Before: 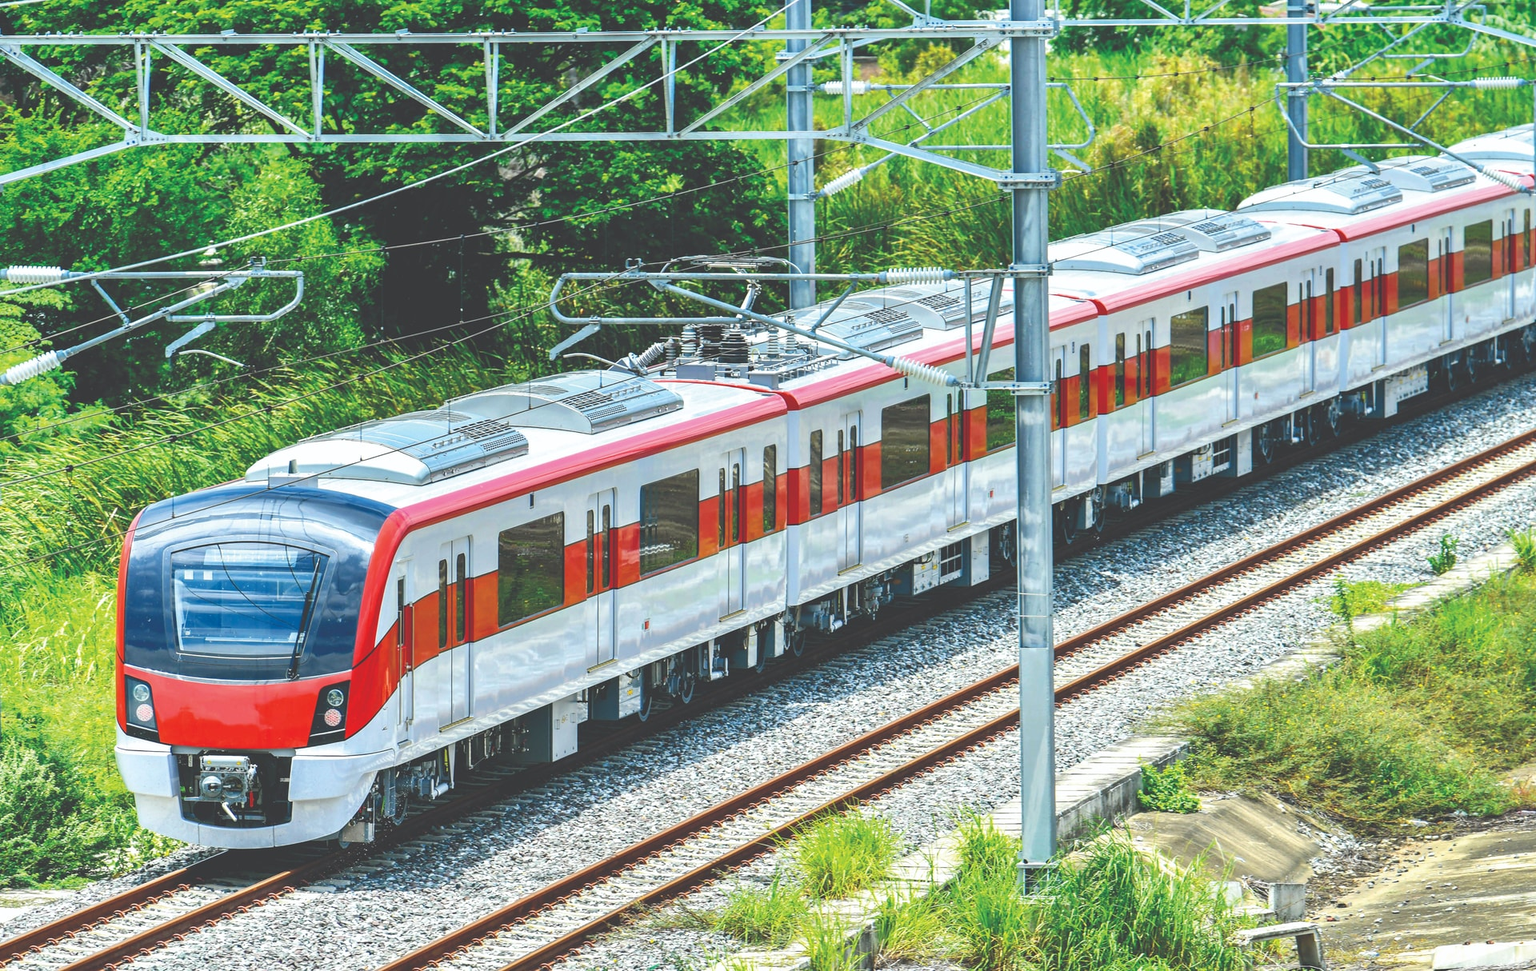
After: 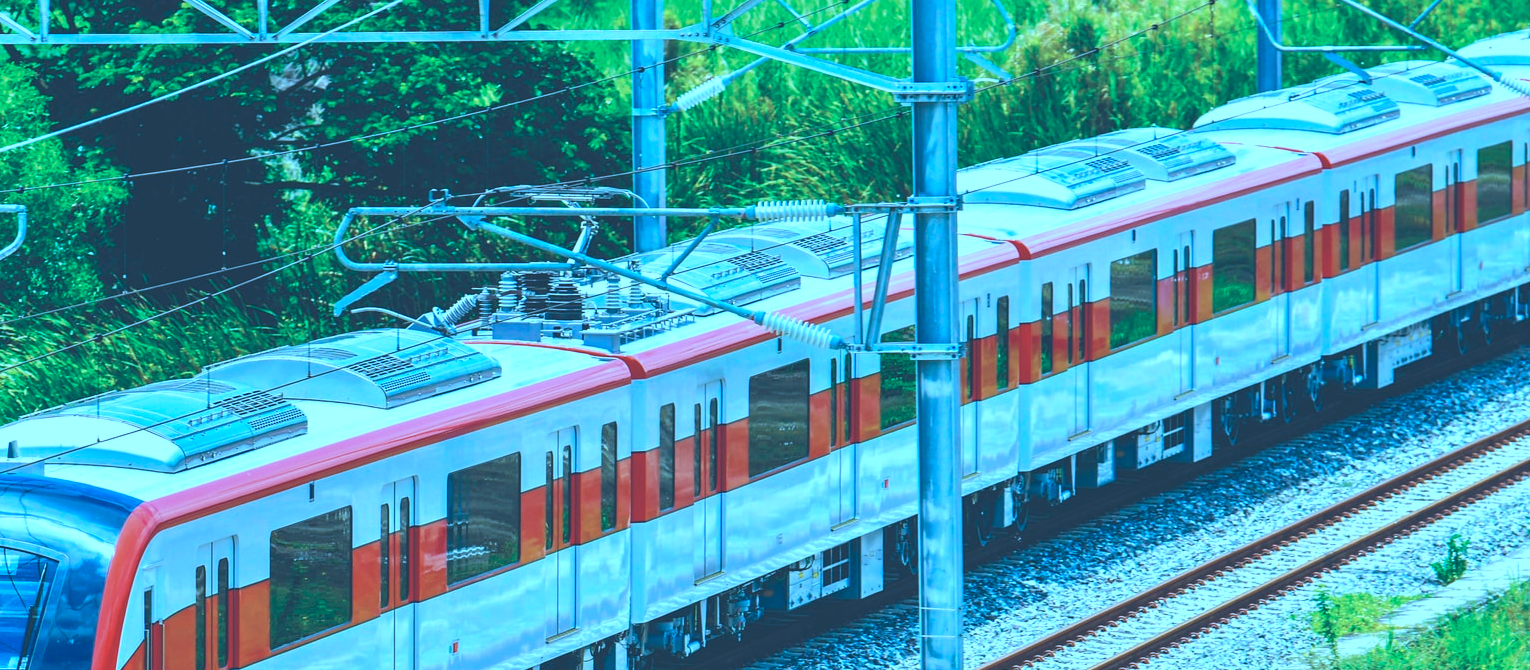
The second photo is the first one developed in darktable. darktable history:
crop: left 18.396%, top 11.098%, right 1.912%, bottom 33.645%
color calibration: illuminant custom, x 0.434, y 0.394, temperature 3125 K
